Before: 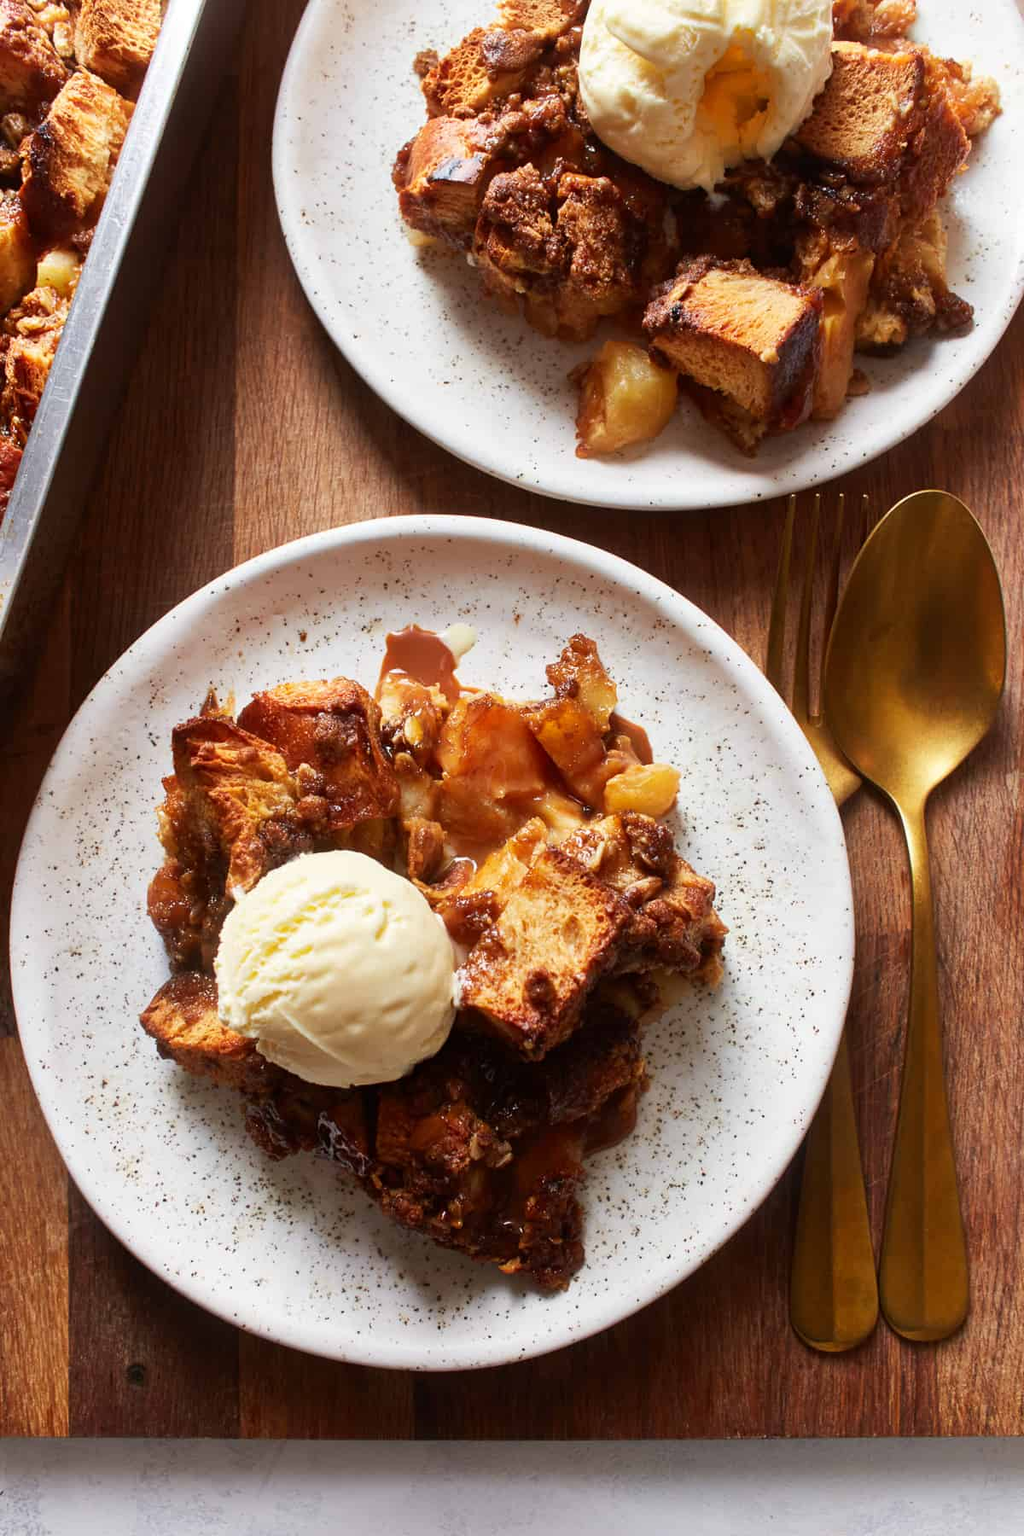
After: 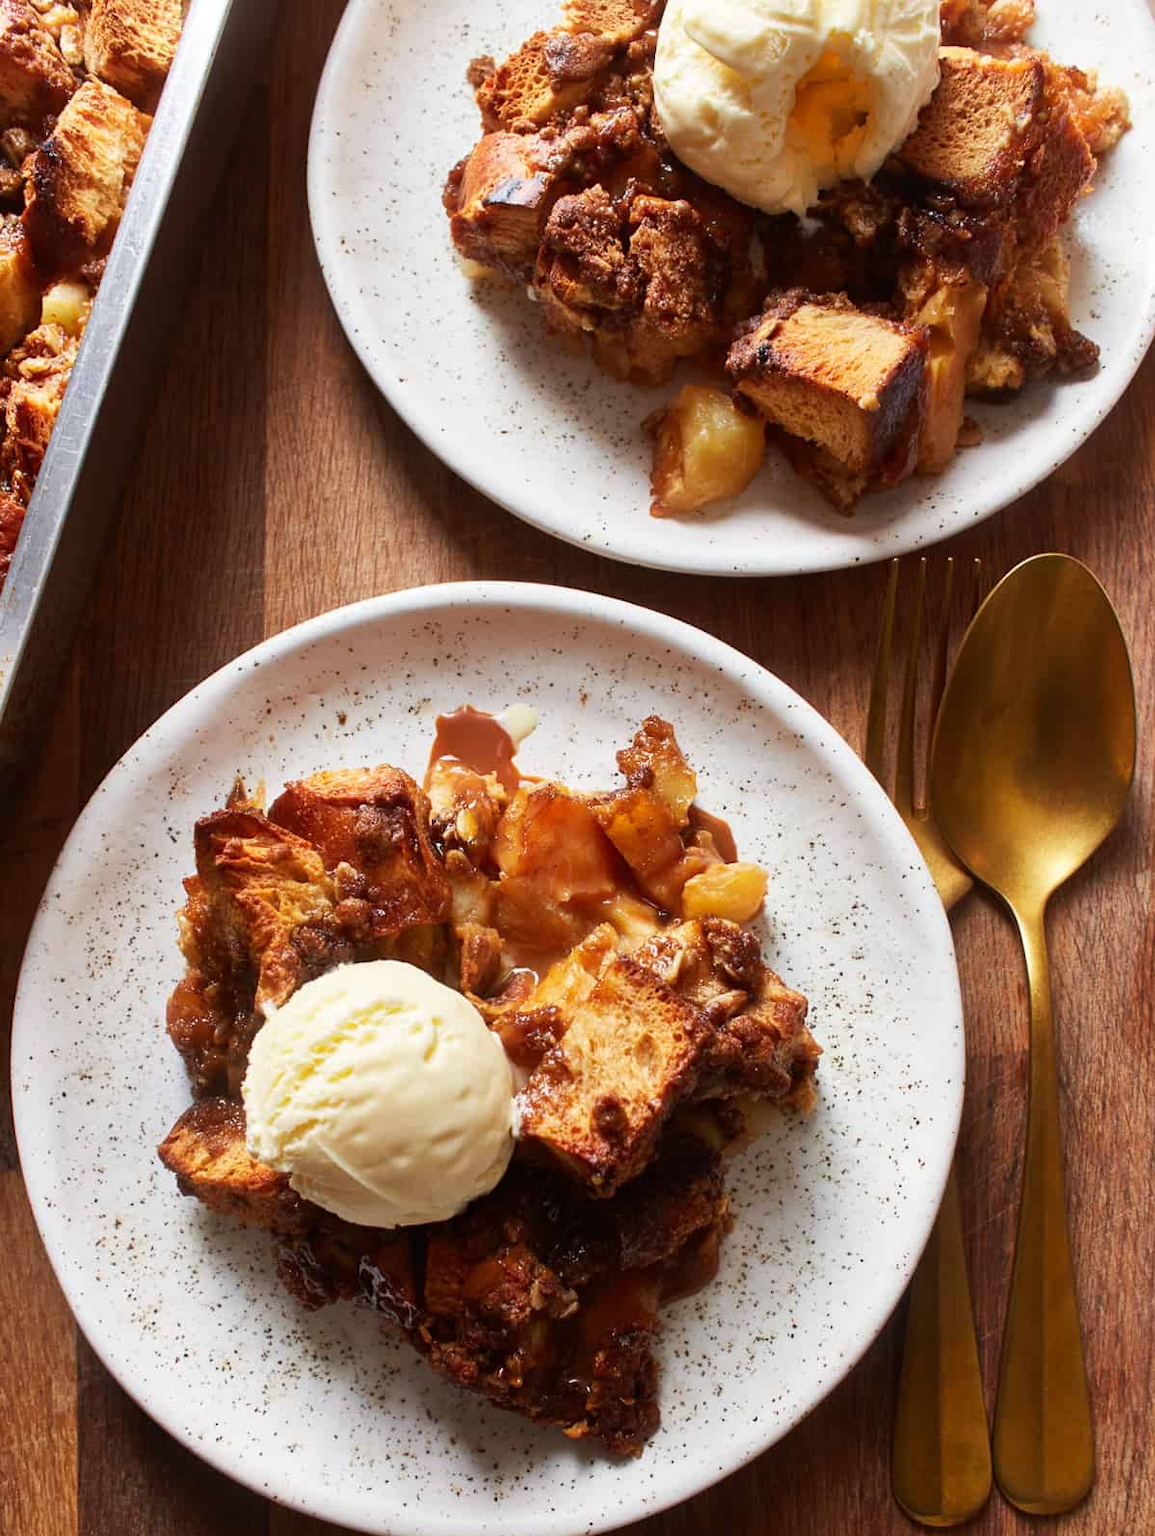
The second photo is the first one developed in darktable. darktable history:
crop and rotate: top 0%, bottom 11.438%
